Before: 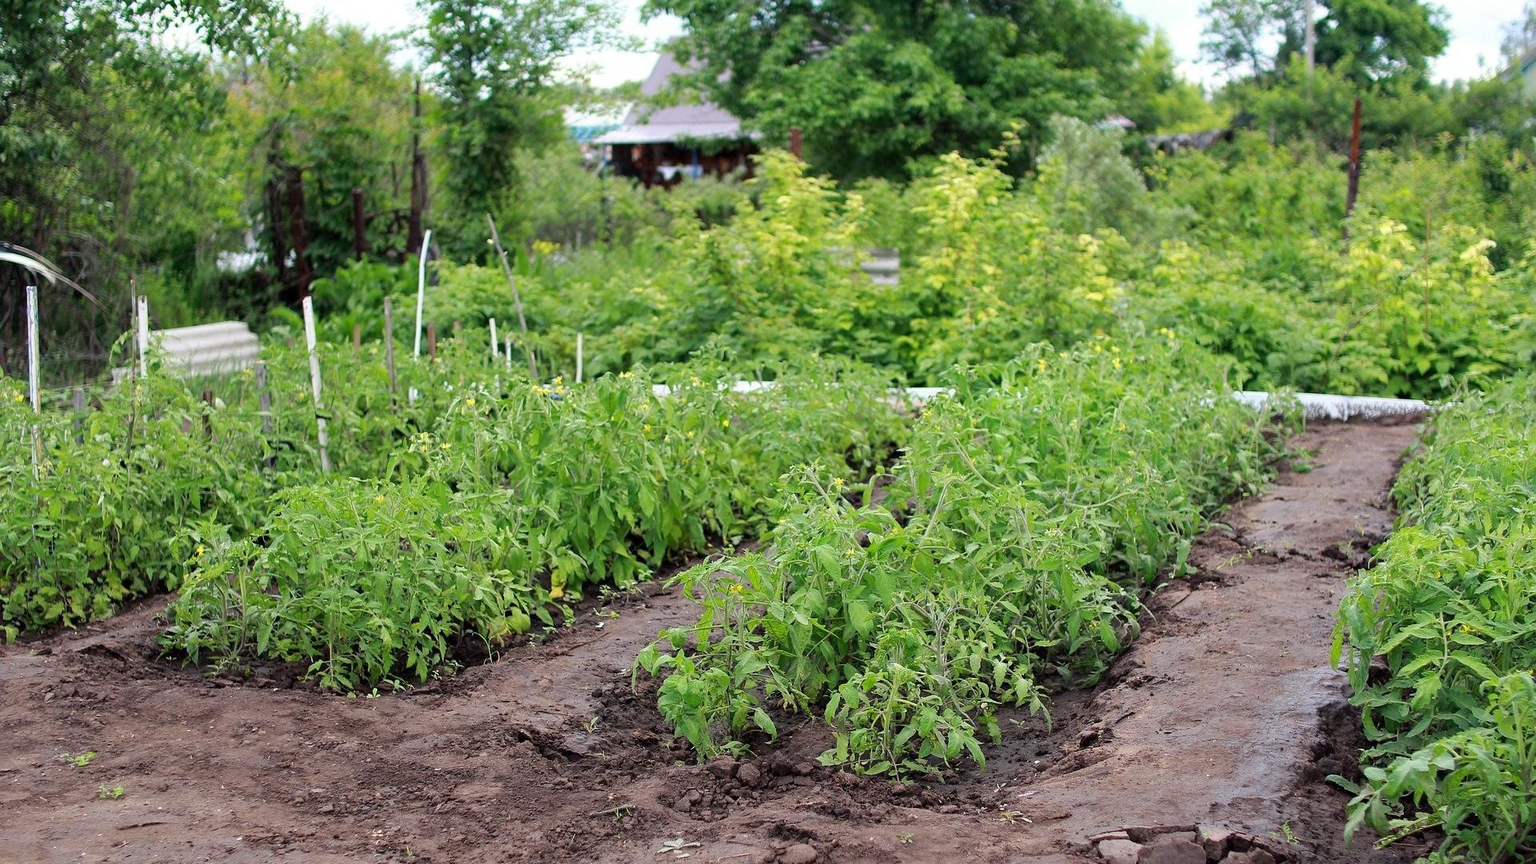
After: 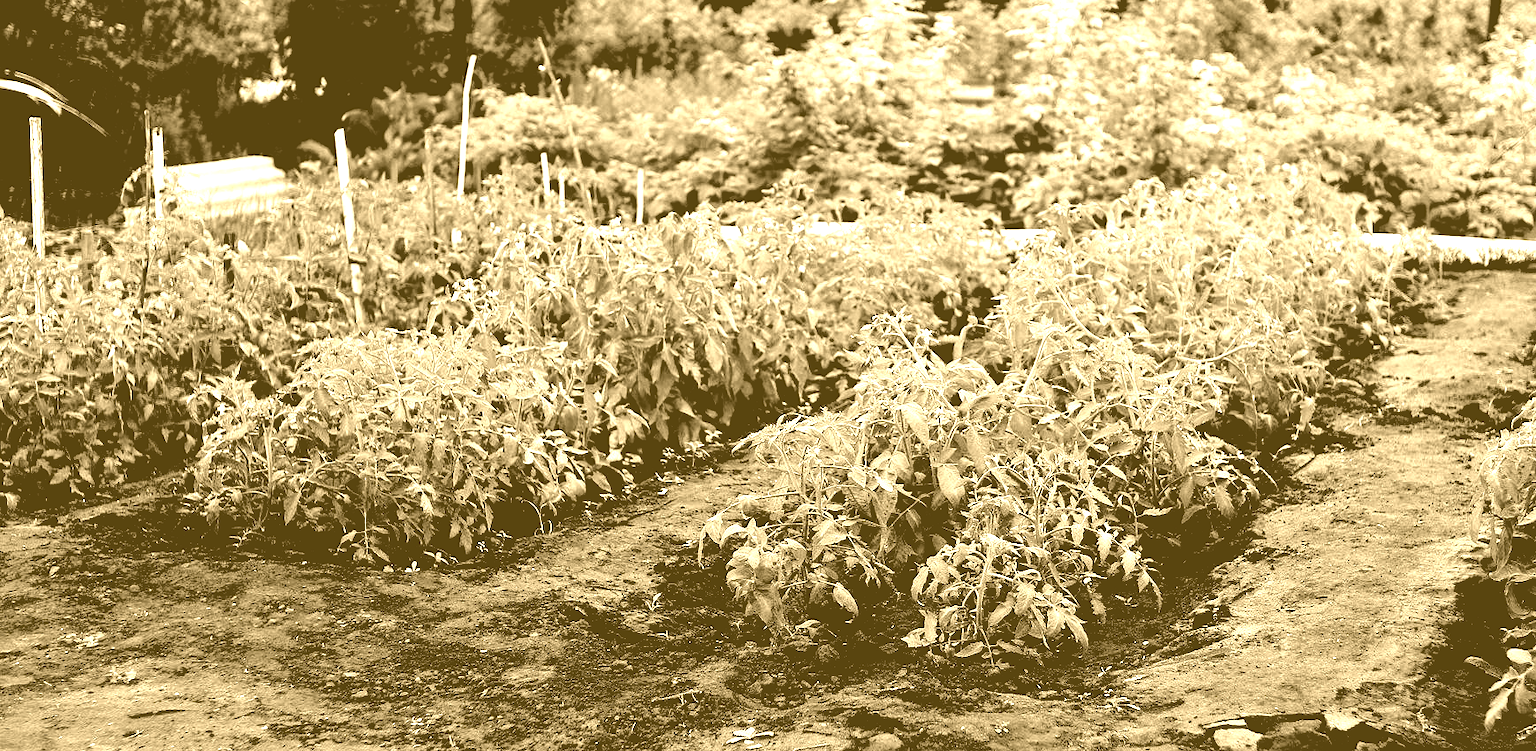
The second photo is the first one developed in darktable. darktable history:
crop: top 20.916%, right 9.437%, bottom 0.316%
exposure: black level correction 0.1, exposure -0.092 EV, compensate highlight preservation false
colorize: hue 36°, source mix 100%
color balance rgb: linear chroma grading › global chroma 9%, perceptual saturation grading › global saturation 36%, perceptual saturation grading › shadows 35%, perceptual brilliance grading › global brilliance 21.21%, perceptual brilliance grading › shadows -35%, global vibrance 21.21%
